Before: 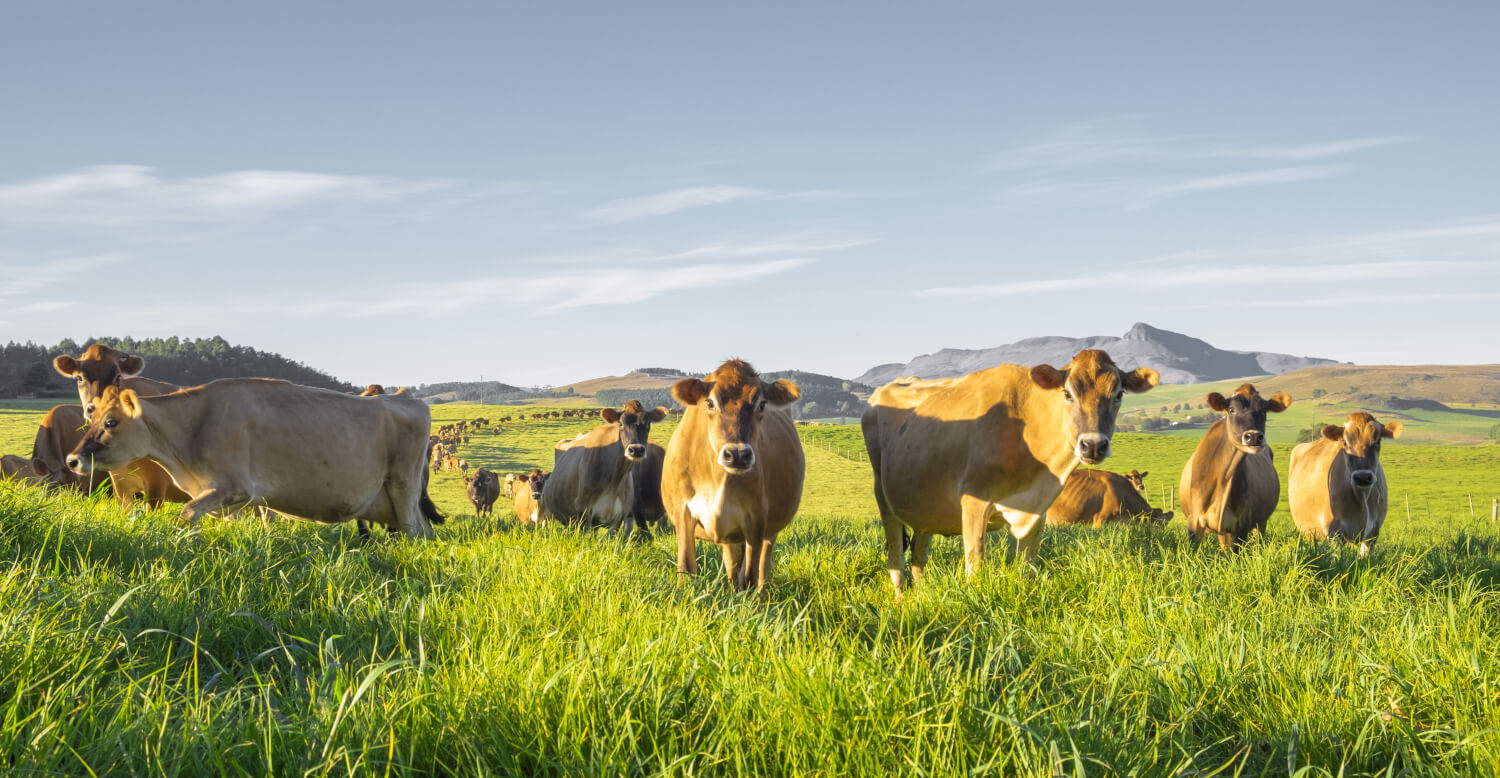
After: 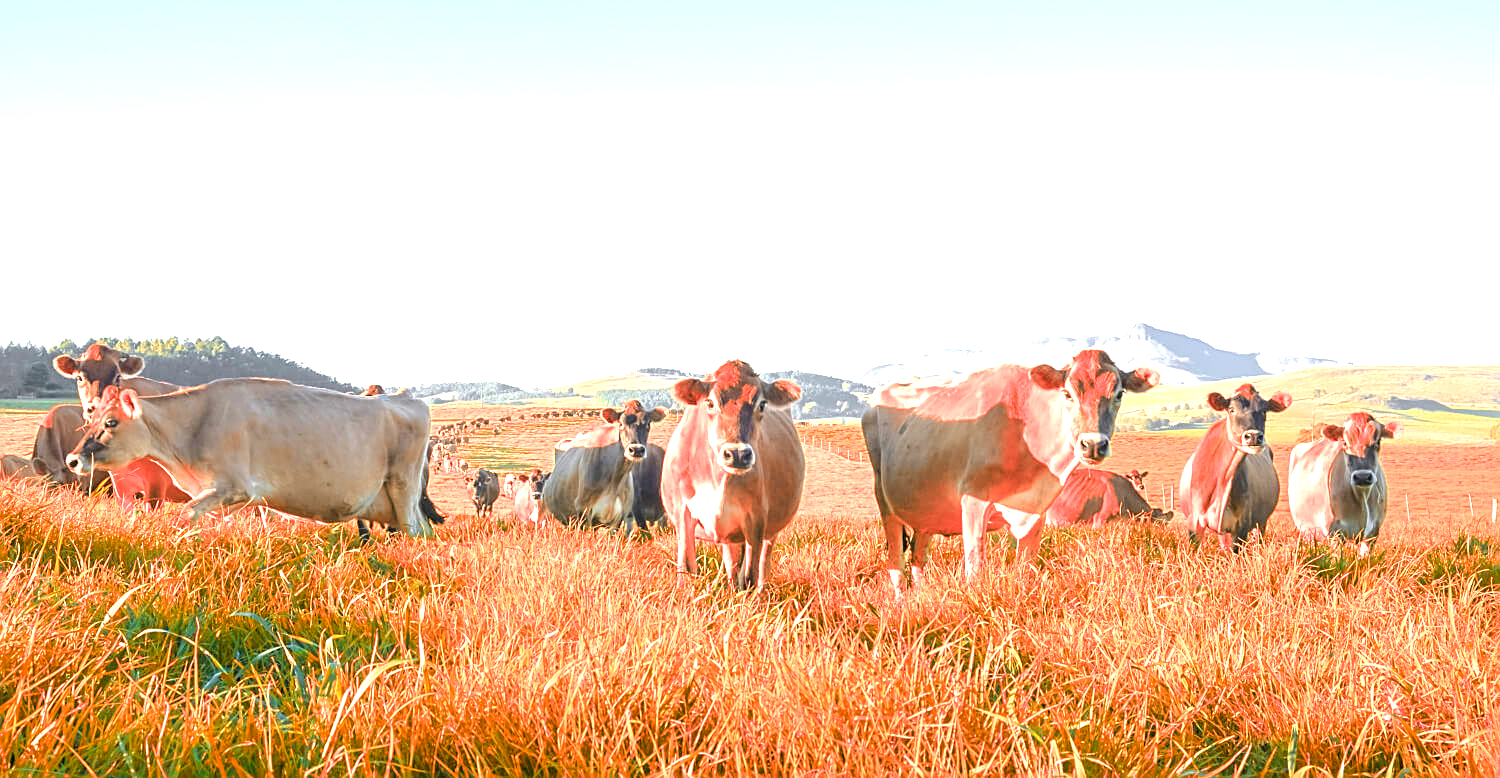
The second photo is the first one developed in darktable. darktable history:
exposure: black level correction 0, exposure 1.472 EV, compensate highlight preservation false
sharpen: on, module defaults
color zones: curves: ch2 [(0, 0.5) (0.084, 0.497) (0.323, 0.335) (0.4, 0.497) (1, 0.5)]
color balance rgb: linear chroma grading › global chroma 14.567%, perceptual saturation grading › global saturation 24.947%, perceptual brilliance grading › mid-tones 9.227%, perceptual brilliance grading › shadows 15.739%, contrast 4.454%
